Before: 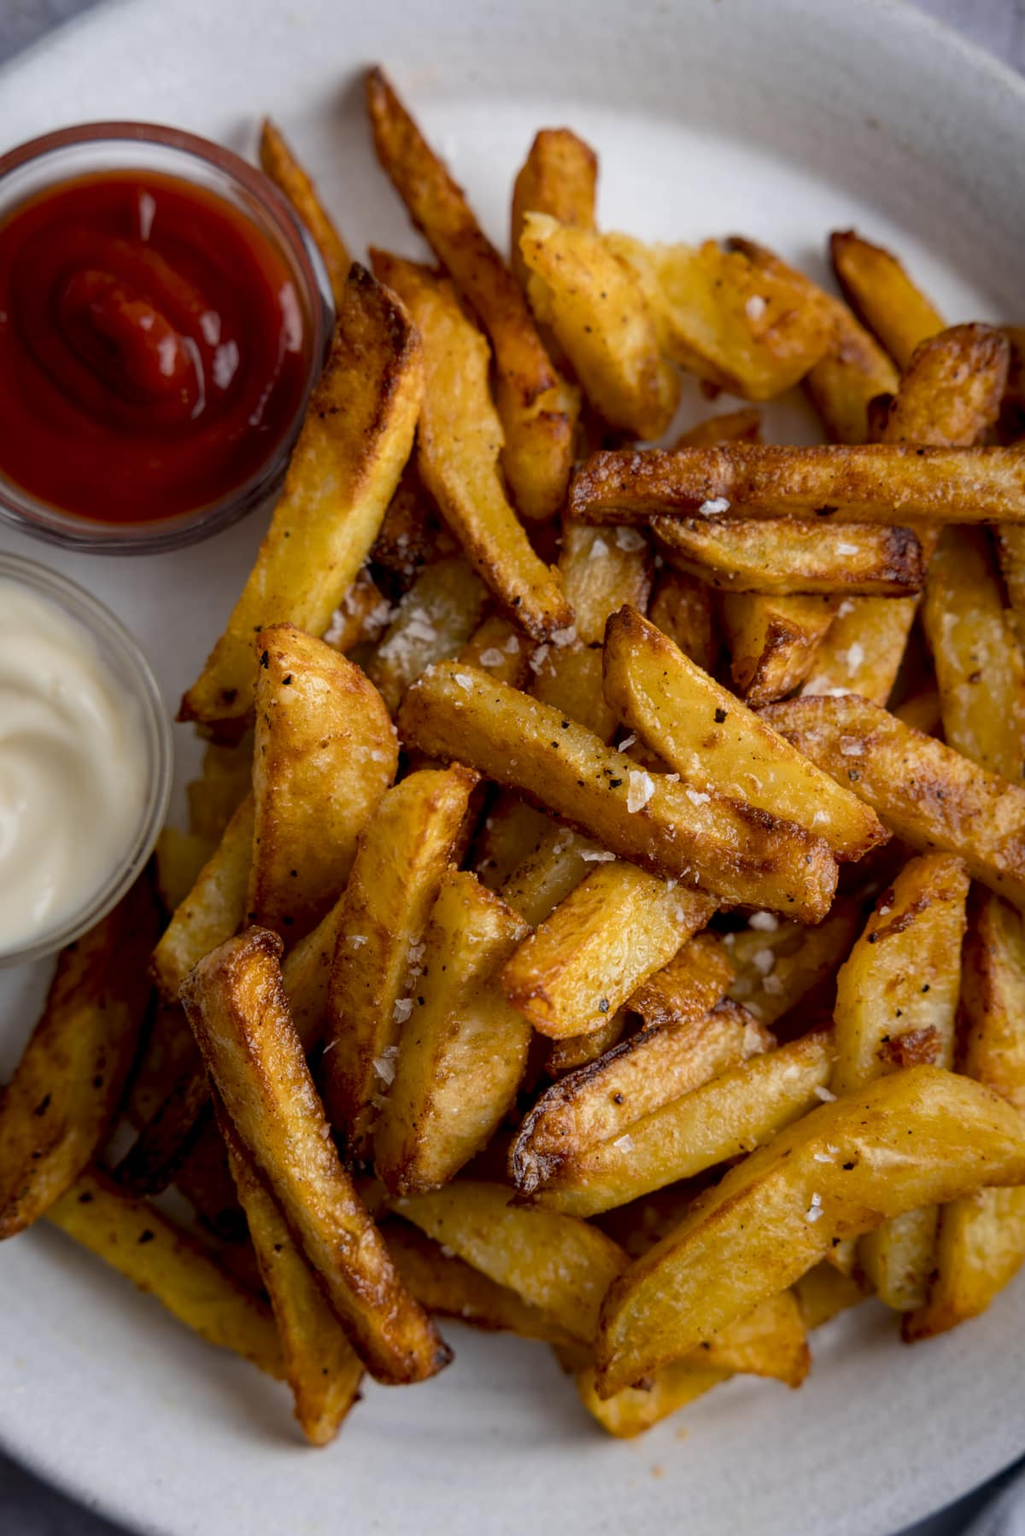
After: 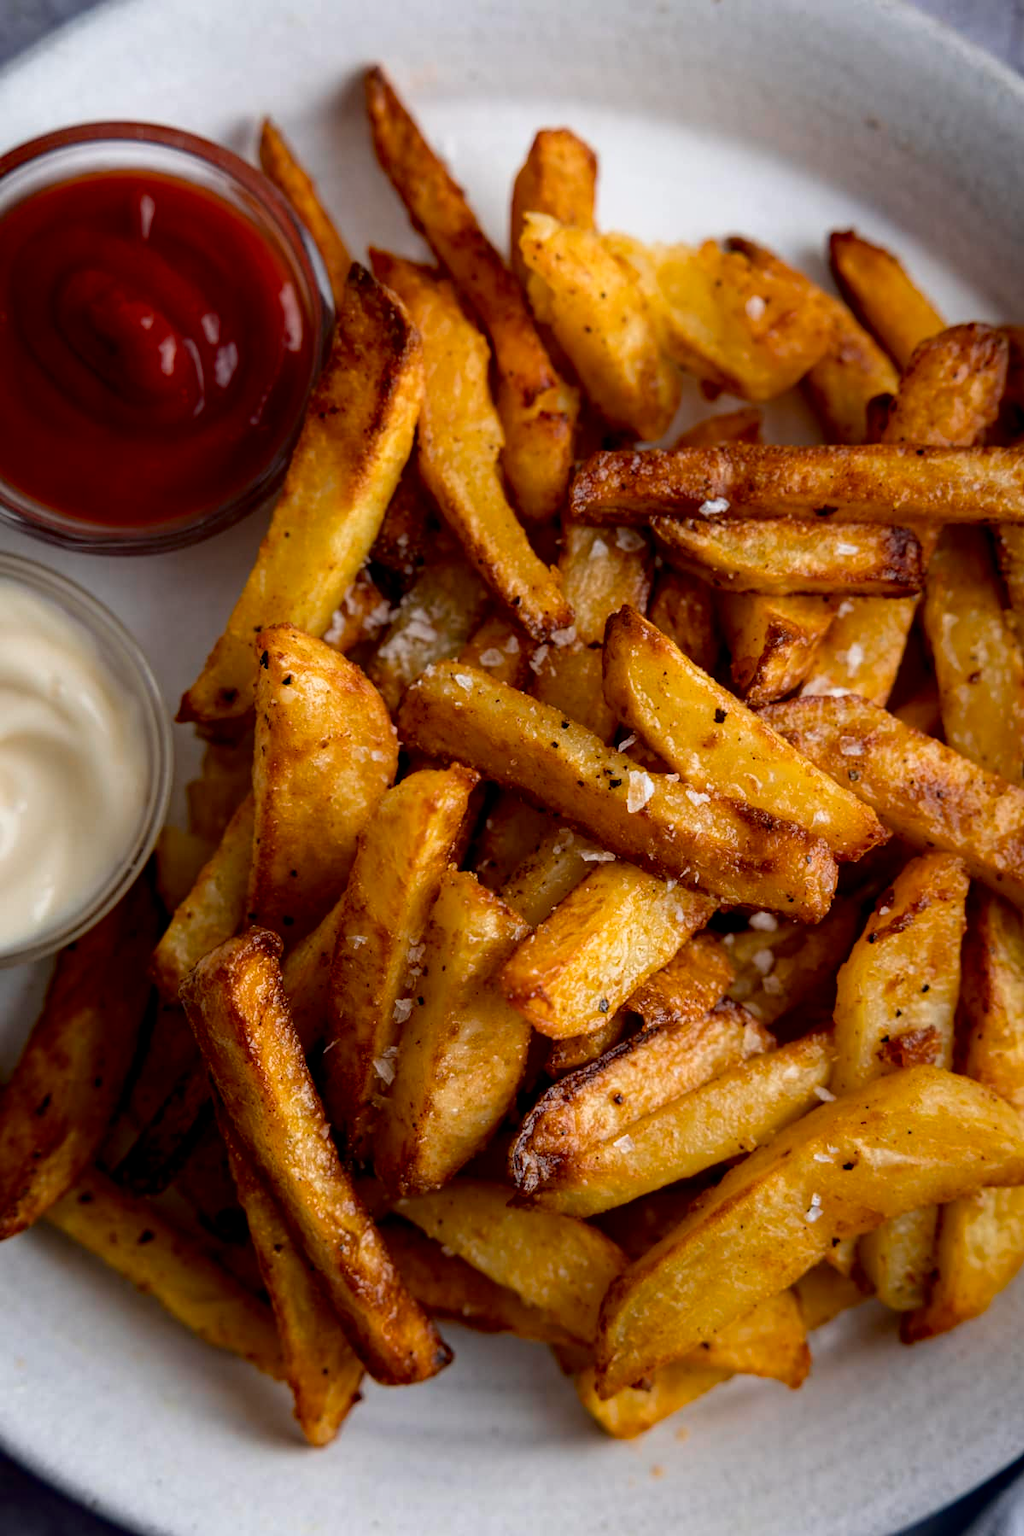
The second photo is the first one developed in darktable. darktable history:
shadows and highlights: shadows -62.32, white point adjustment -5.22, highlights 61.59
haze removal: compatibility mode true, adaptive false
